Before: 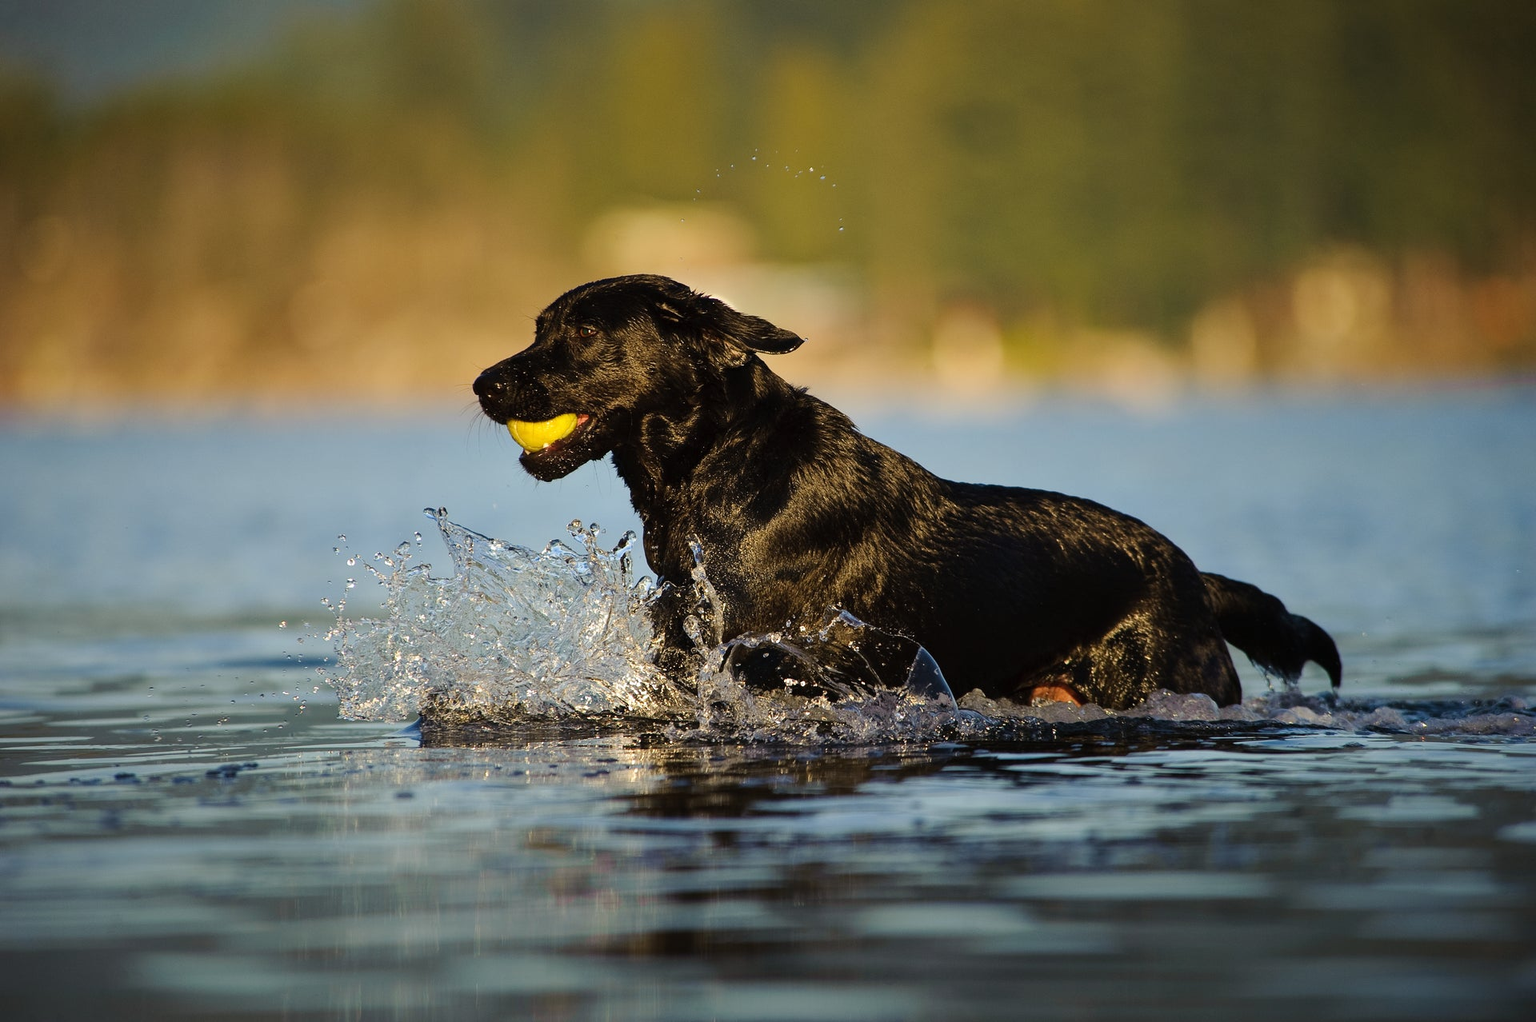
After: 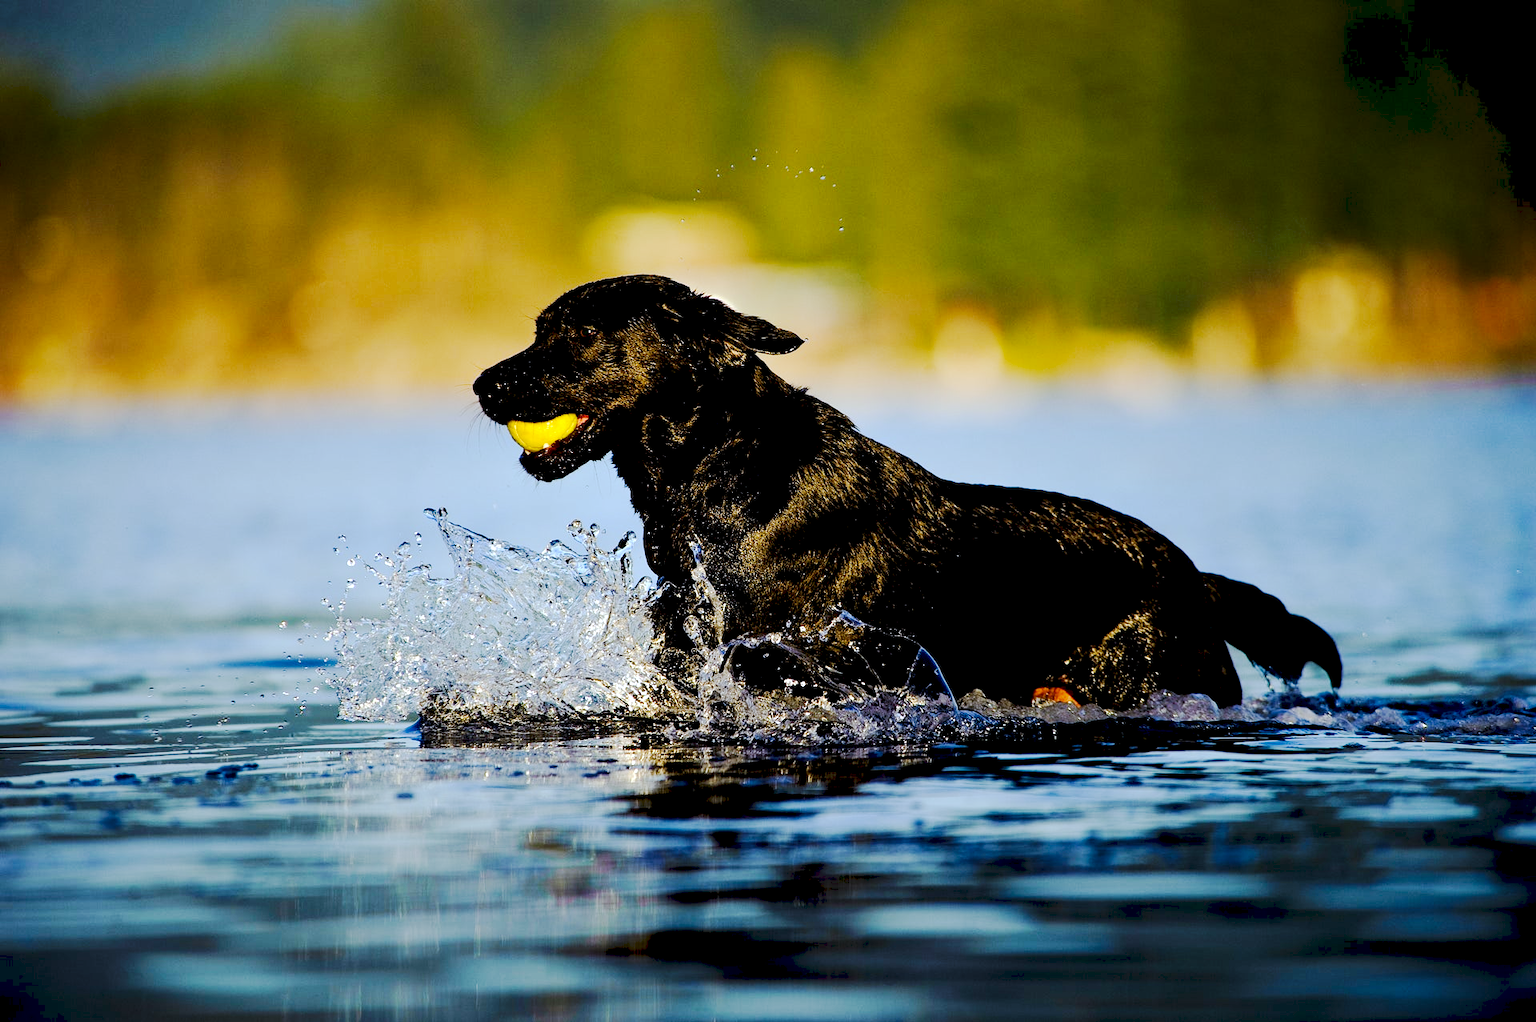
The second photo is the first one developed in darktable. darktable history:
white balance: red 0.931, blue 1.11
exposure: black level correction 0.031, exposure 0.304 EV, compensate highlight preservation false
tone curve: curves: ch0 [(0, 0) (0.003, 0.062) (0.011, 0.07) (0.025, 0.083) (0.044, 0.094) (0.069, 0.105) (0.1, 0.117) (0.136, 0.136) (0.177, 0.164) (0.224, 0.201) (0.277, 0.256) (0.335, 0.335) (0.399, 0.424) (0.468, 0.529) (0.543, 0.641) (0.623, 0.725) (0.709, 0.787) (0.801, 0.849) (0.898, 0.917) (1, 1)], preserve colors none
